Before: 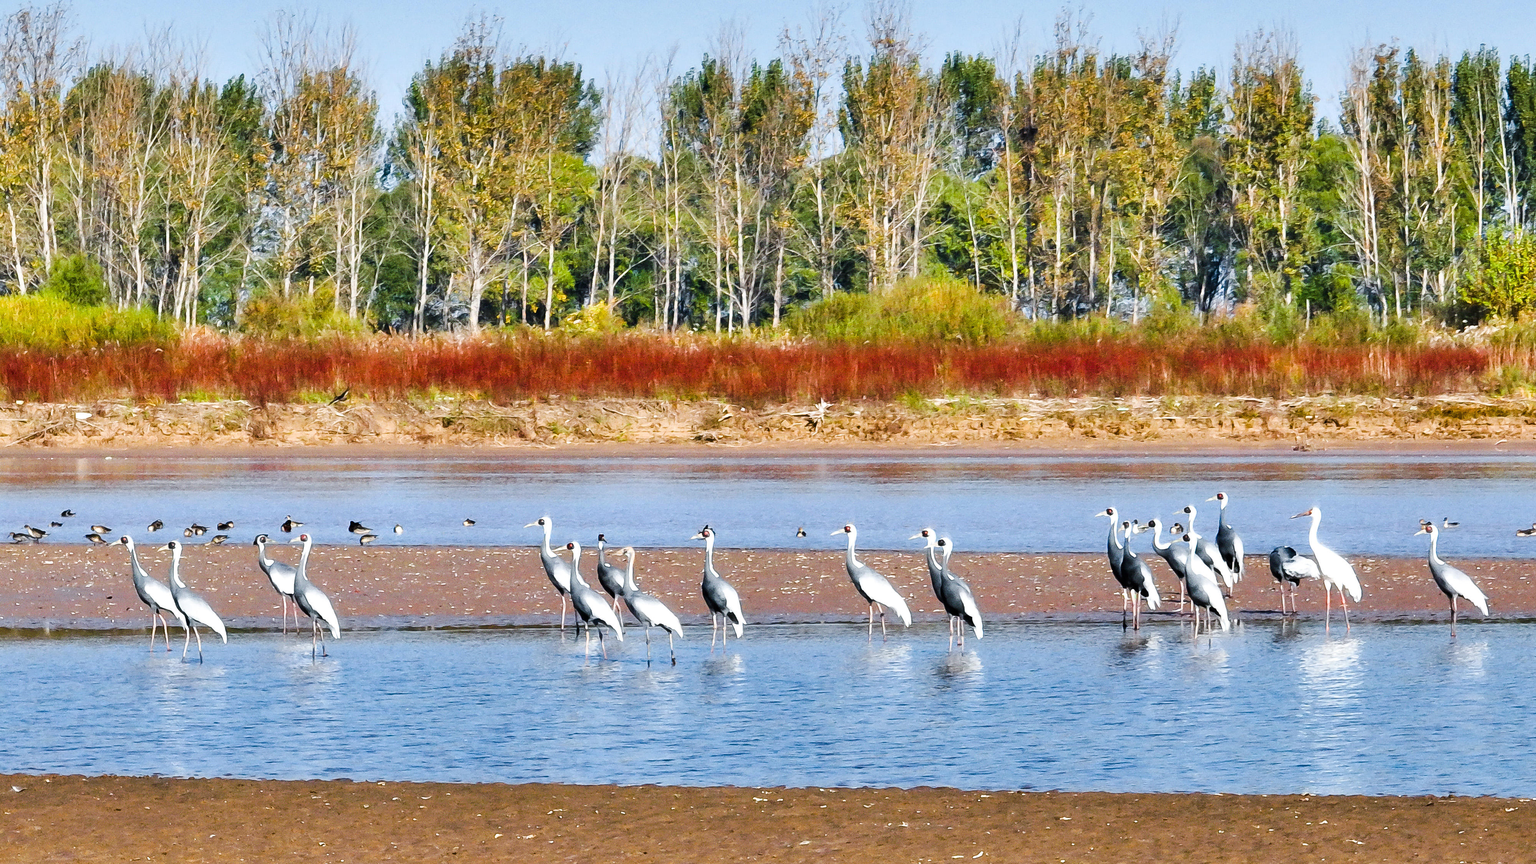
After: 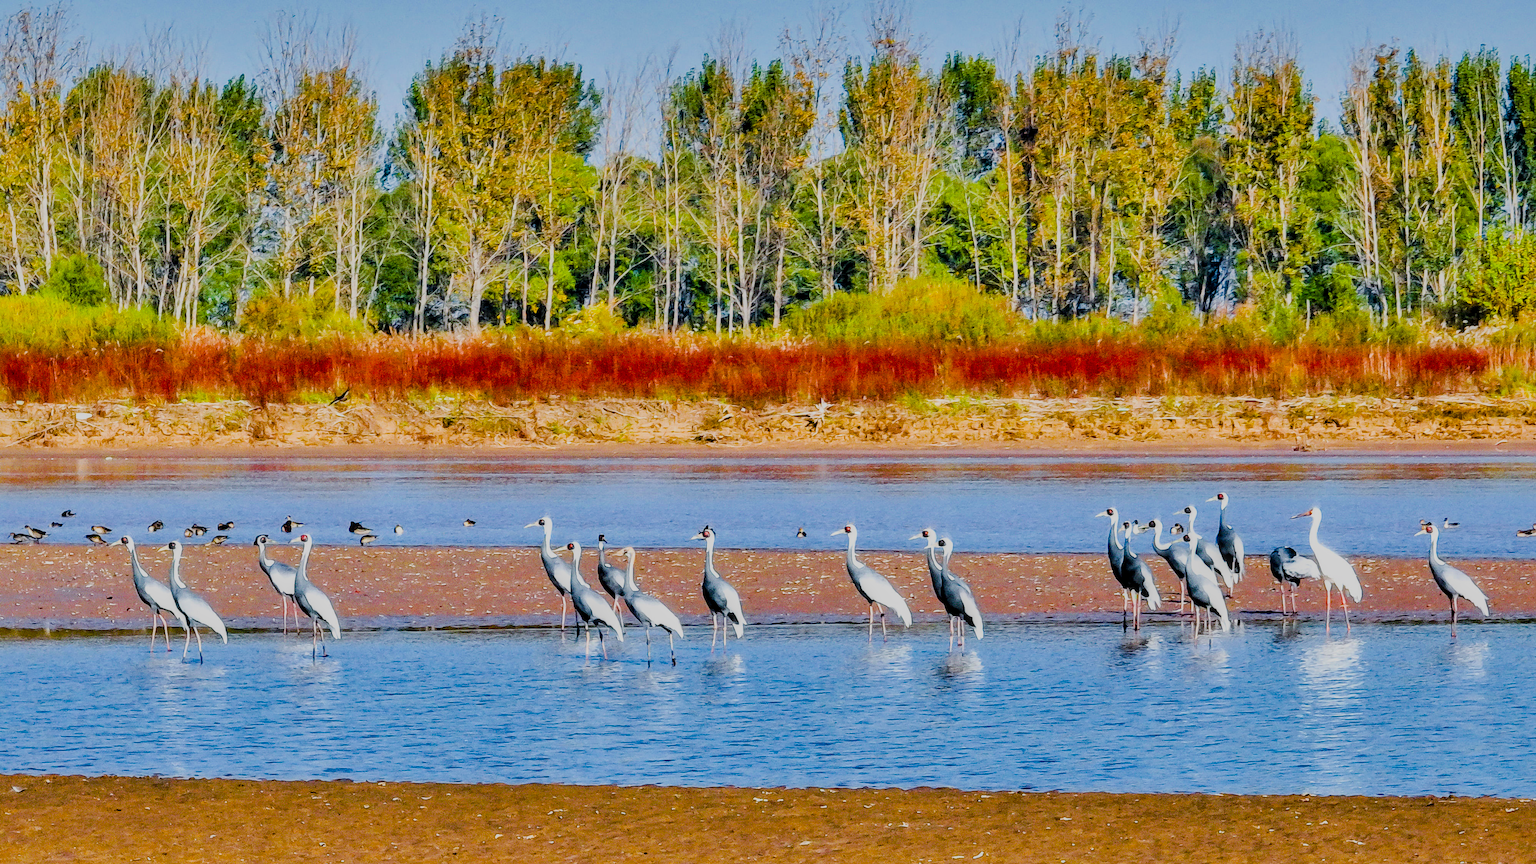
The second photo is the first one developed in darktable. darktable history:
color balance rgb: perceptual saturation grading › global saturation -0.098%, global vibrance 9.881%
shadows and highlights: on, module defaults
filmic rgb: black relative exposure -7.15 EV, white relative exposure 5.34 EV, hardness 3.03, iterations of high-quality reconstruction 0
local contrast: on, module defaults
velvia: strength 31.96%, mid-tones bias 0.201
haze removal: adaptive false
